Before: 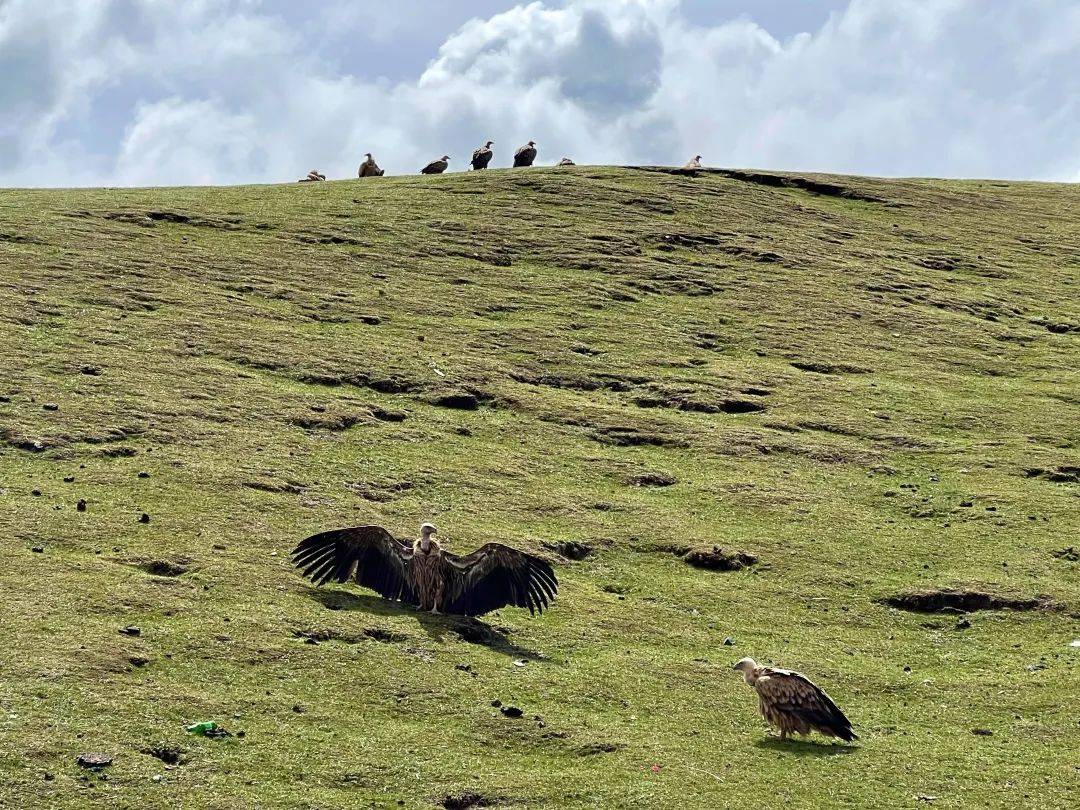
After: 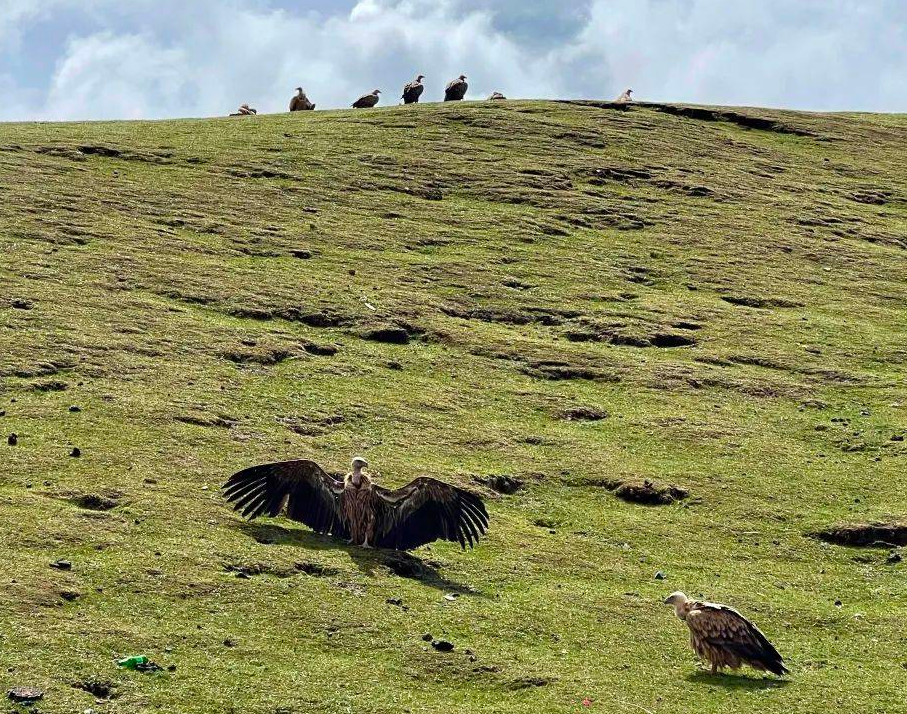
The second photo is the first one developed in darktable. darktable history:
base curve: exposure shift 0, preserve colors none
crop: left 6.446%, top 8.188%, right 9.538%, bottom 3.548%
